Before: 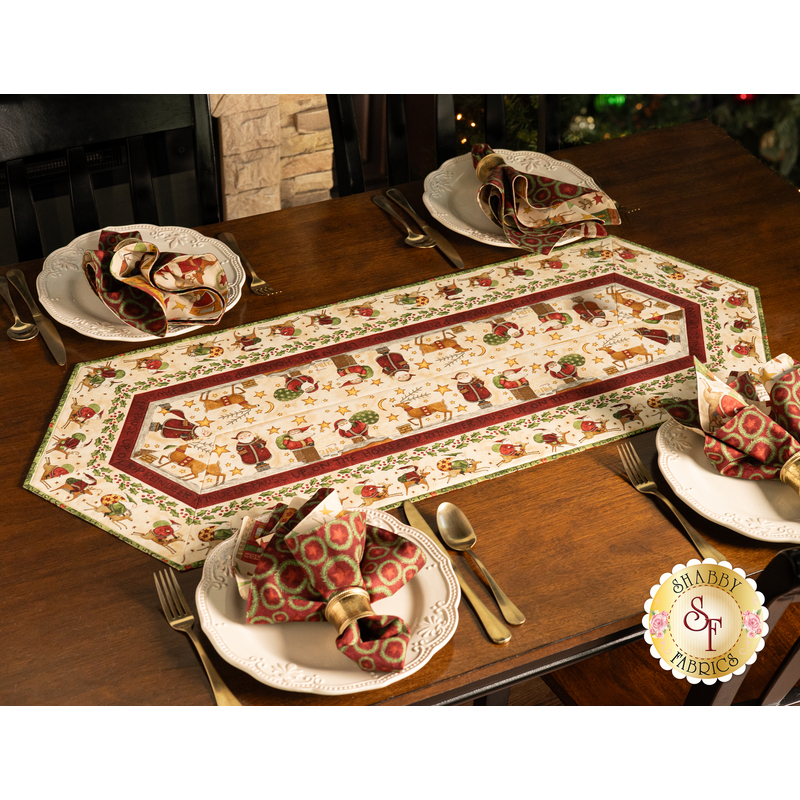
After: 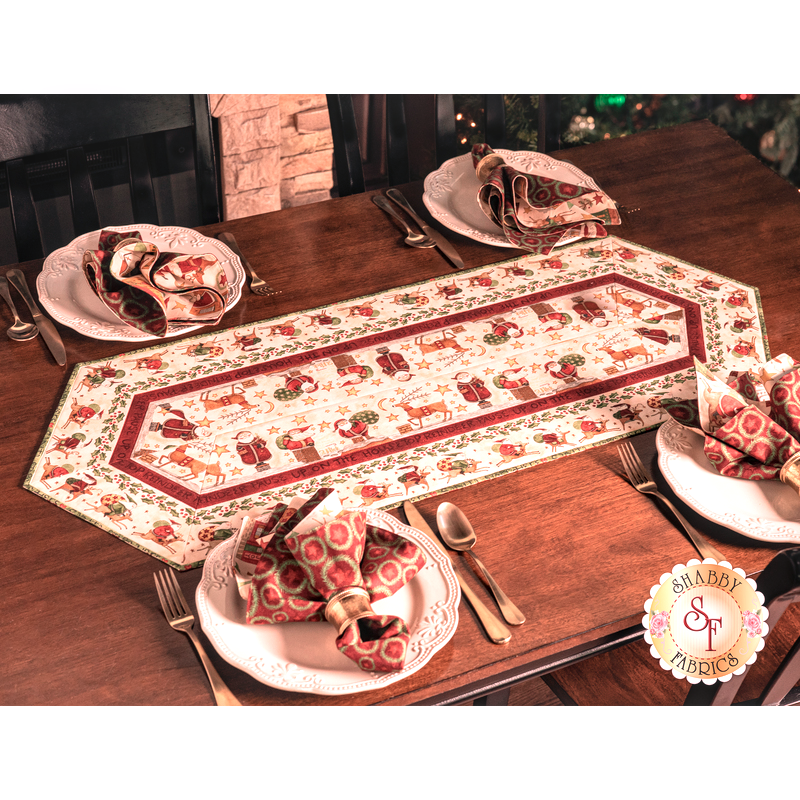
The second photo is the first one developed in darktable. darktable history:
white balance: red 1.467, blue 0.684
color calibration: illuminant as shot in camera, x 0.442, y 0.413, temperature 2903.13 K
local contrast: detail 130%
